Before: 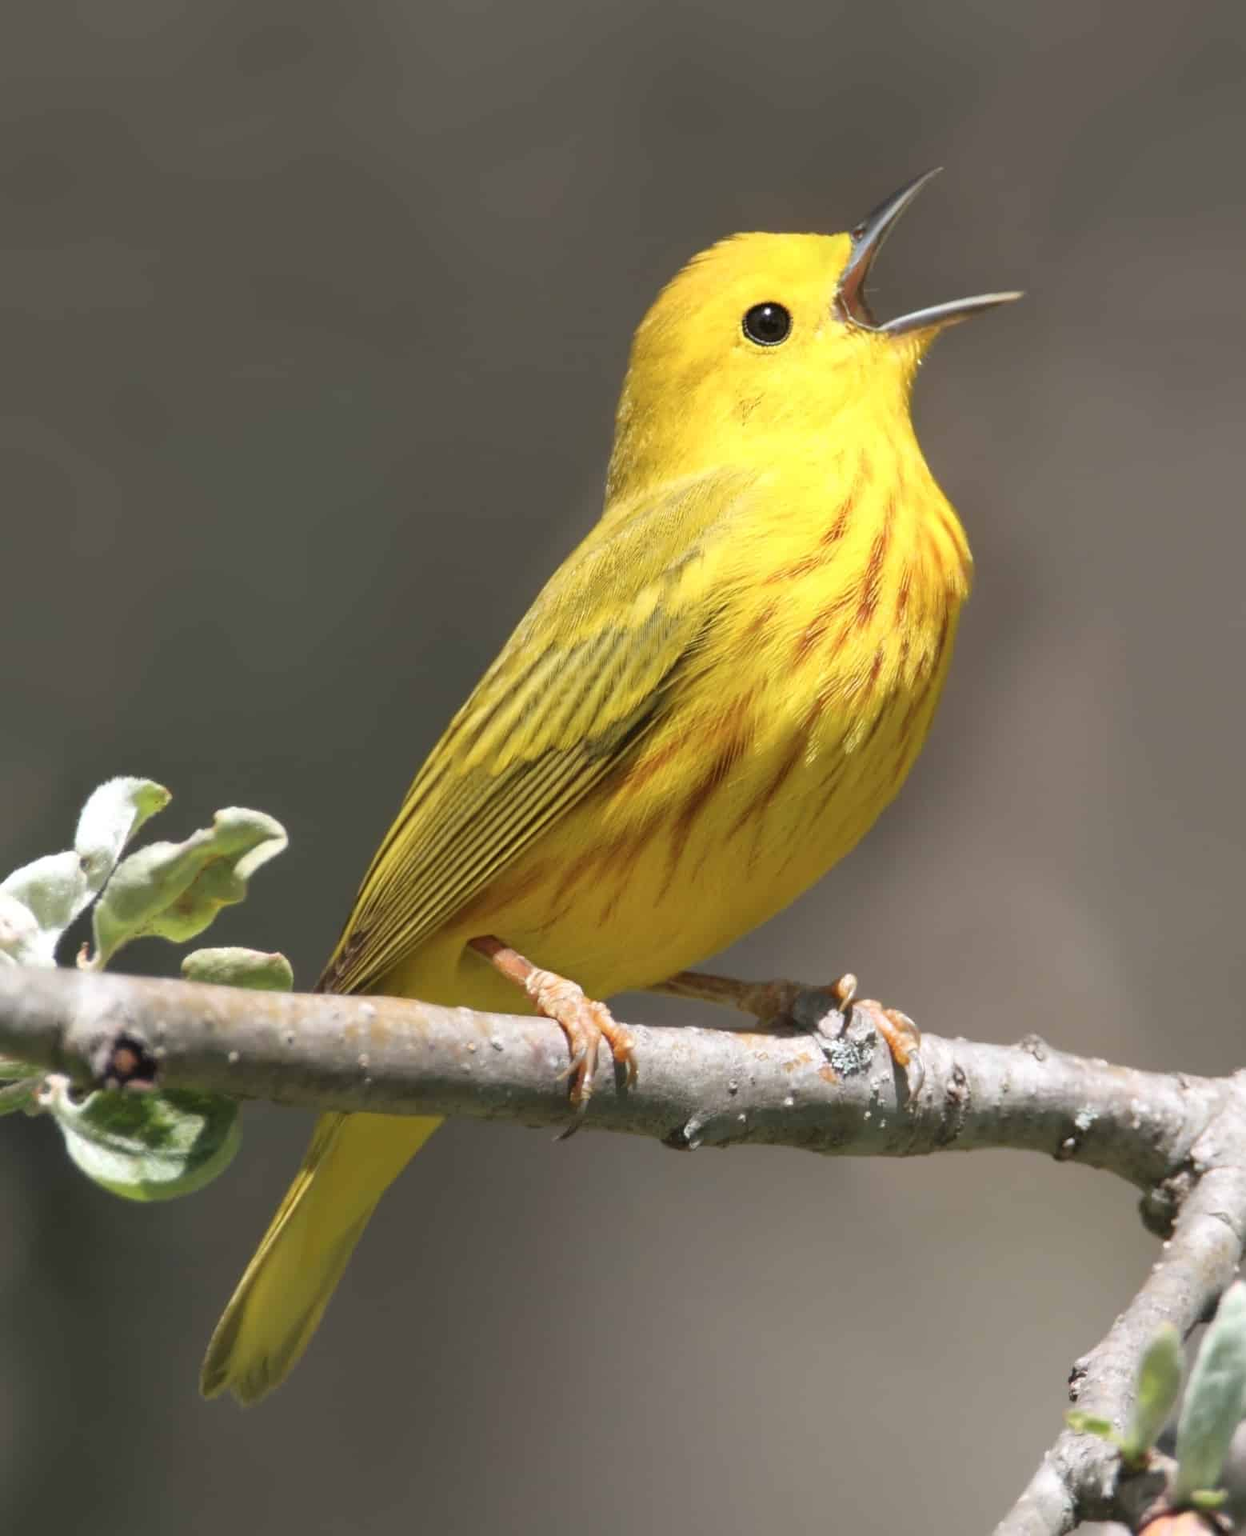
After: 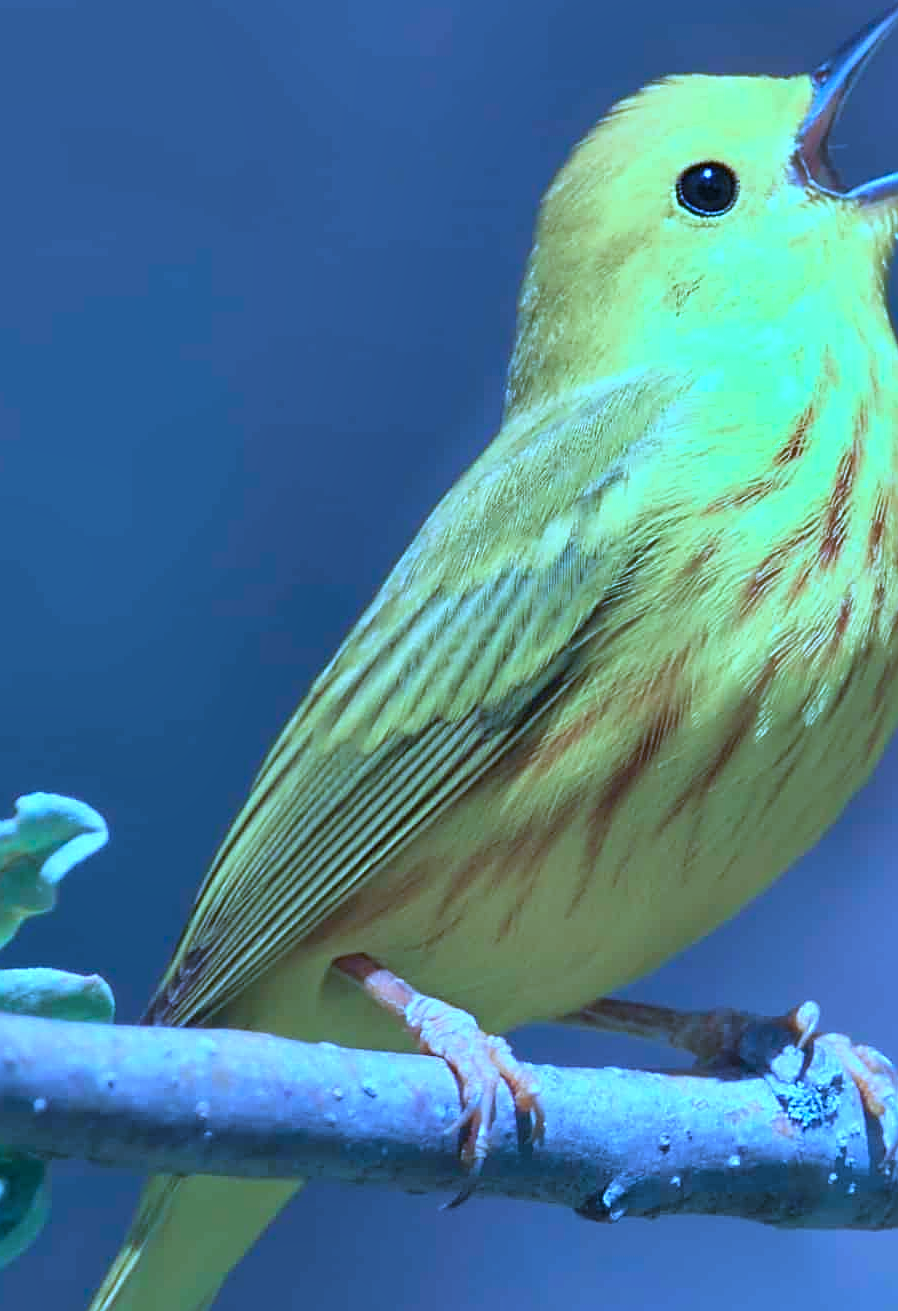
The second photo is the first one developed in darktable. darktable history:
shadows and highlights: low approximation 0.01, soften with gaussian
color calibration: illuminant as shot in camera, x 0.483, y 0.431, temperature 2427.06 K
color zones: curves: ch1 [(0, 0.513) (0.143, 0.524) (0.286, 0.511) (0.429, 0.506) (0.571, 0.503) (0.714, 0.503) (0.857, 0.508) (1, 0.513)]
crop: left 16.183%, top 11.265%, right 26.178%, bottom 20.426%
sharpen: amount 0.495
color correction: highlights a* -2.62, highlights b* 2.29
